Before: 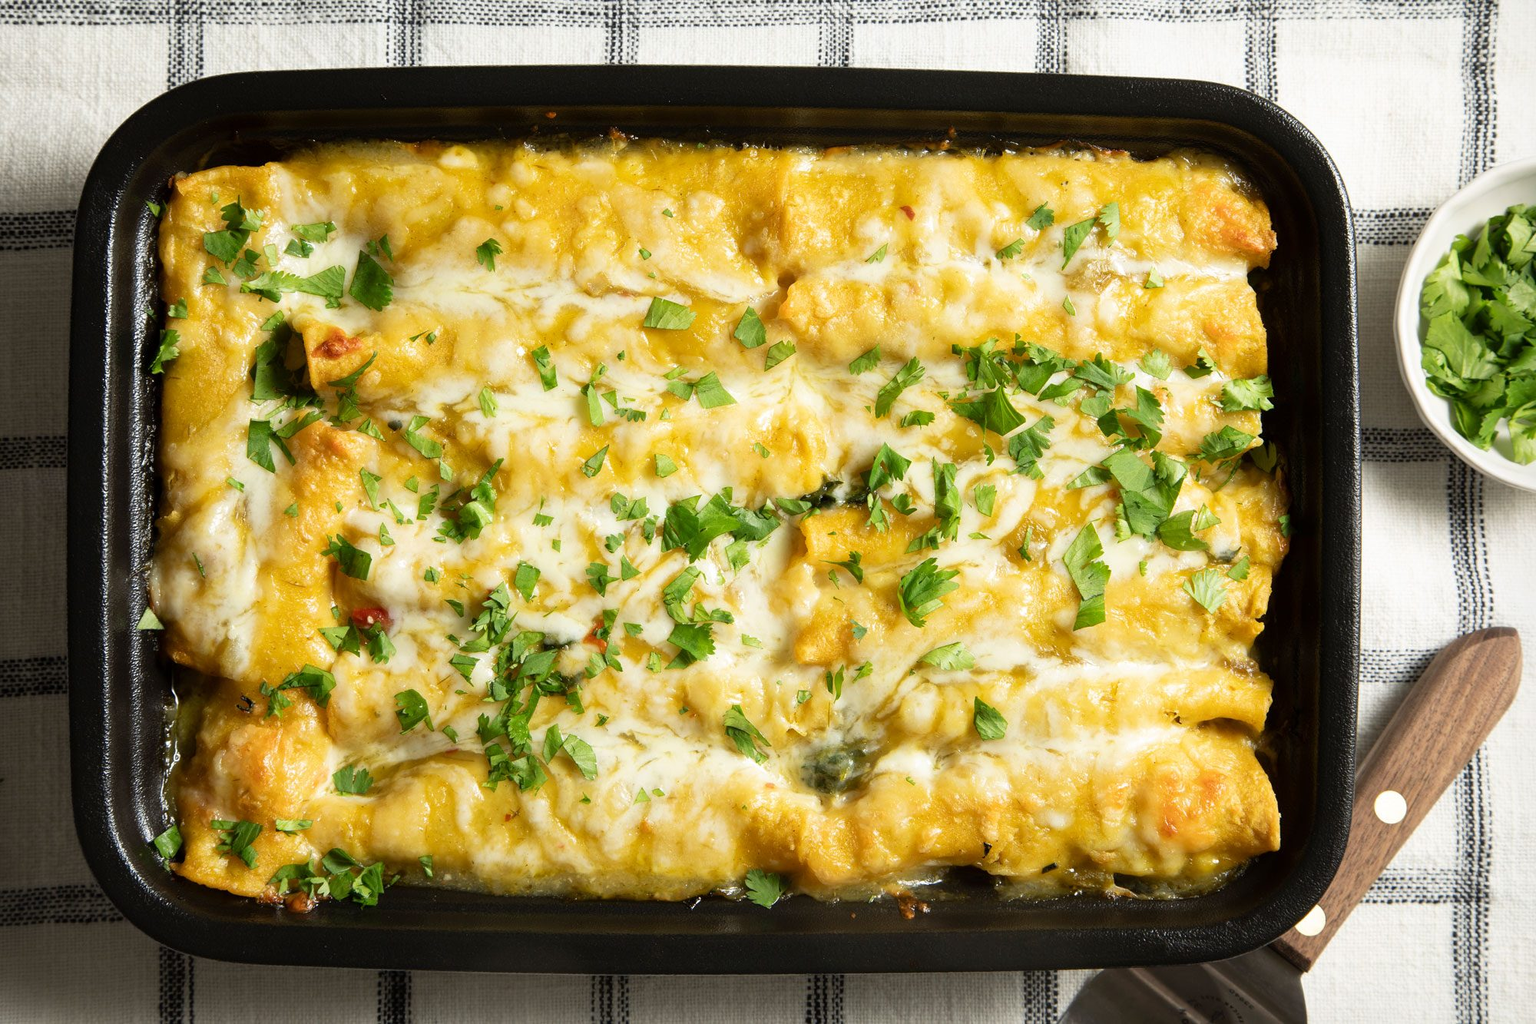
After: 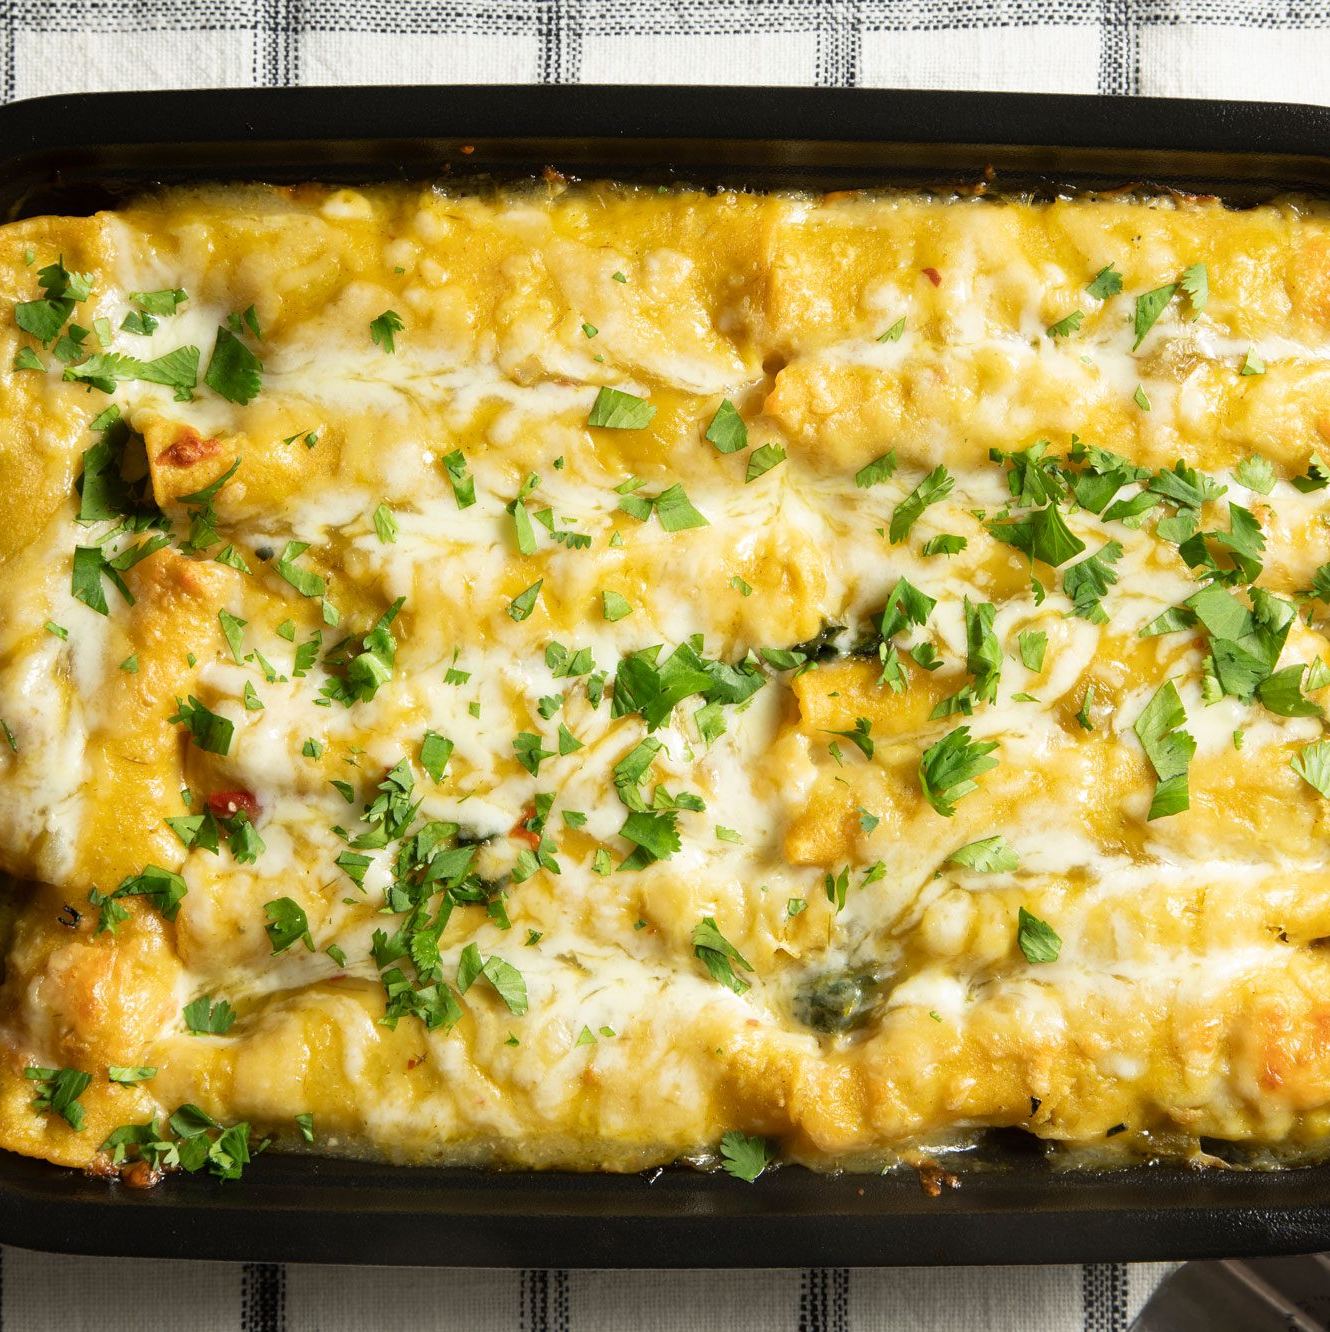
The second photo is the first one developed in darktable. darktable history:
crop and rotate: left 12.501%, right 20.956%
